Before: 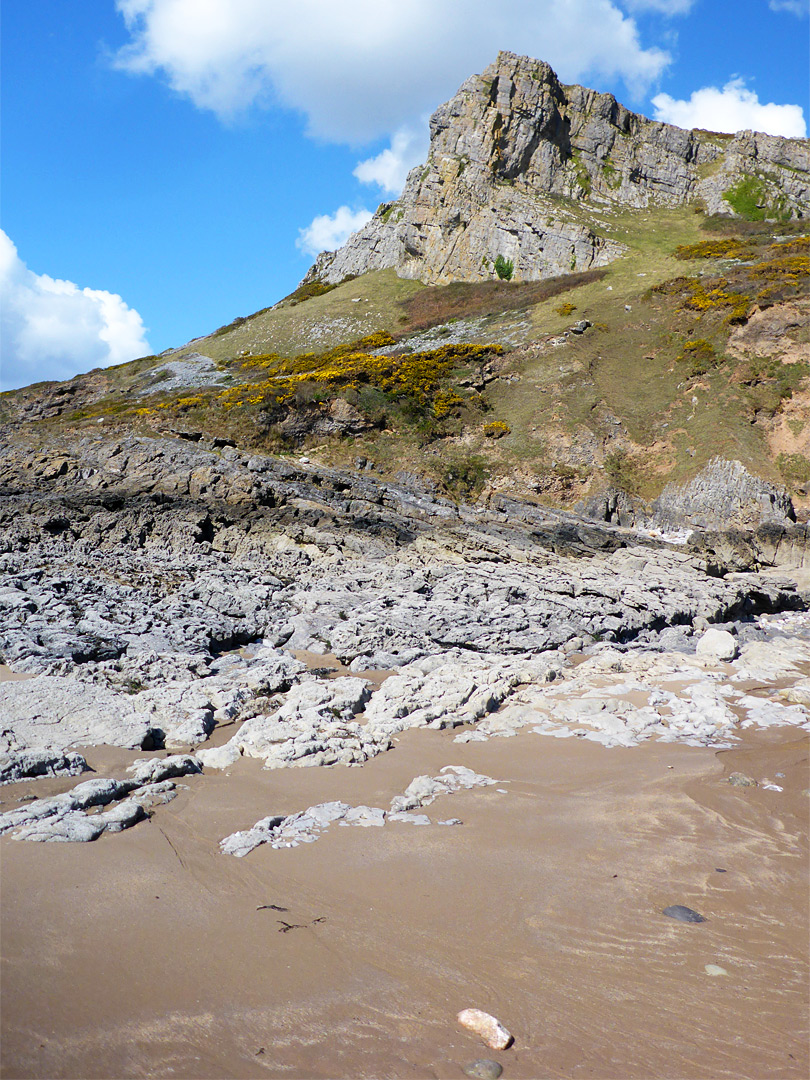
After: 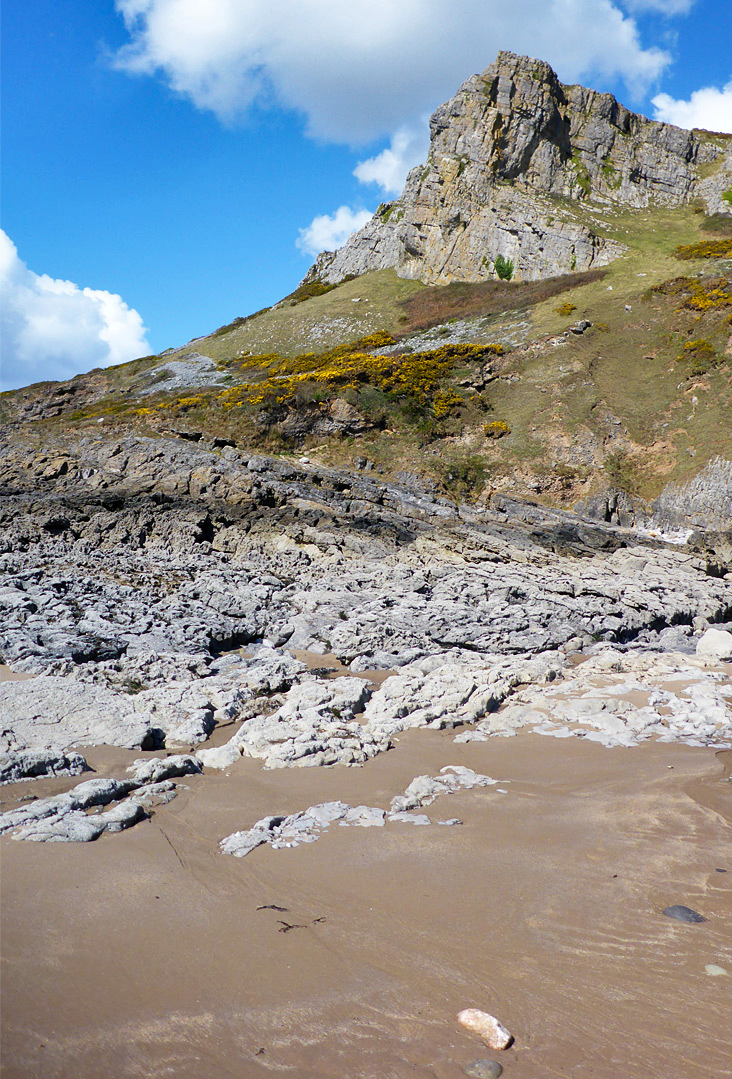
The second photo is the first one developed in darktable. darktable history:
shadows and highlights: soften with gaussian
crop: right 9.506%, bottom 0.043%
